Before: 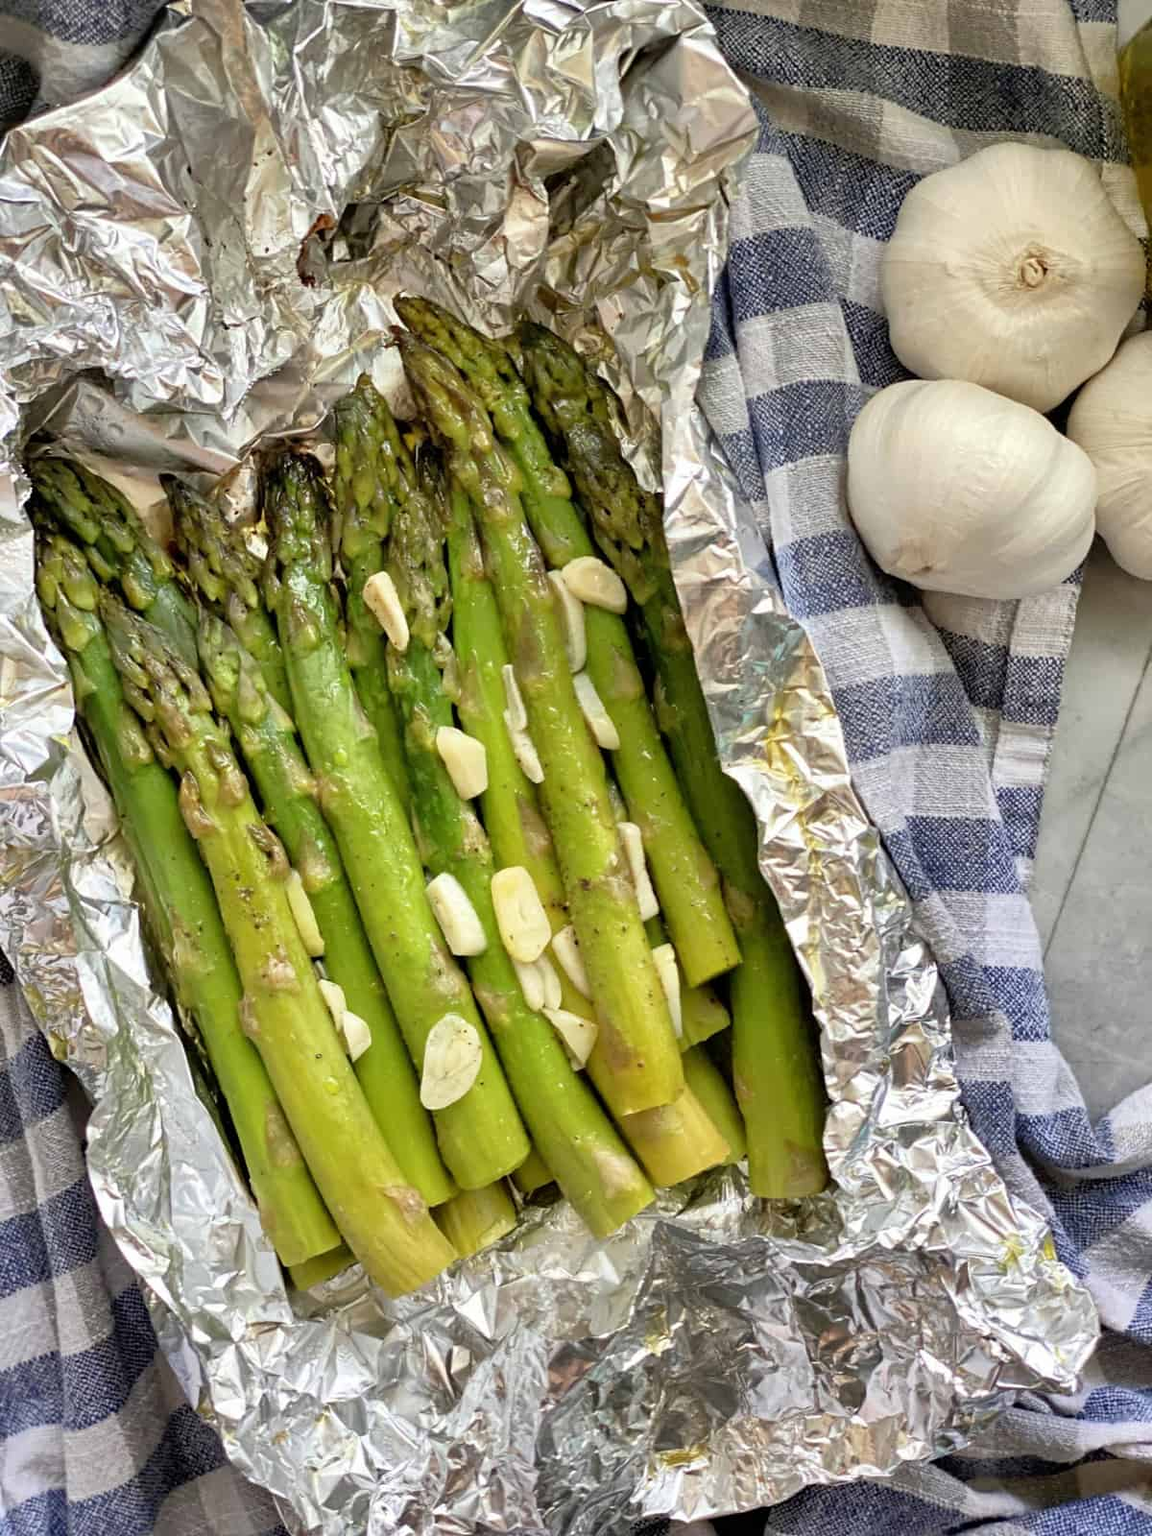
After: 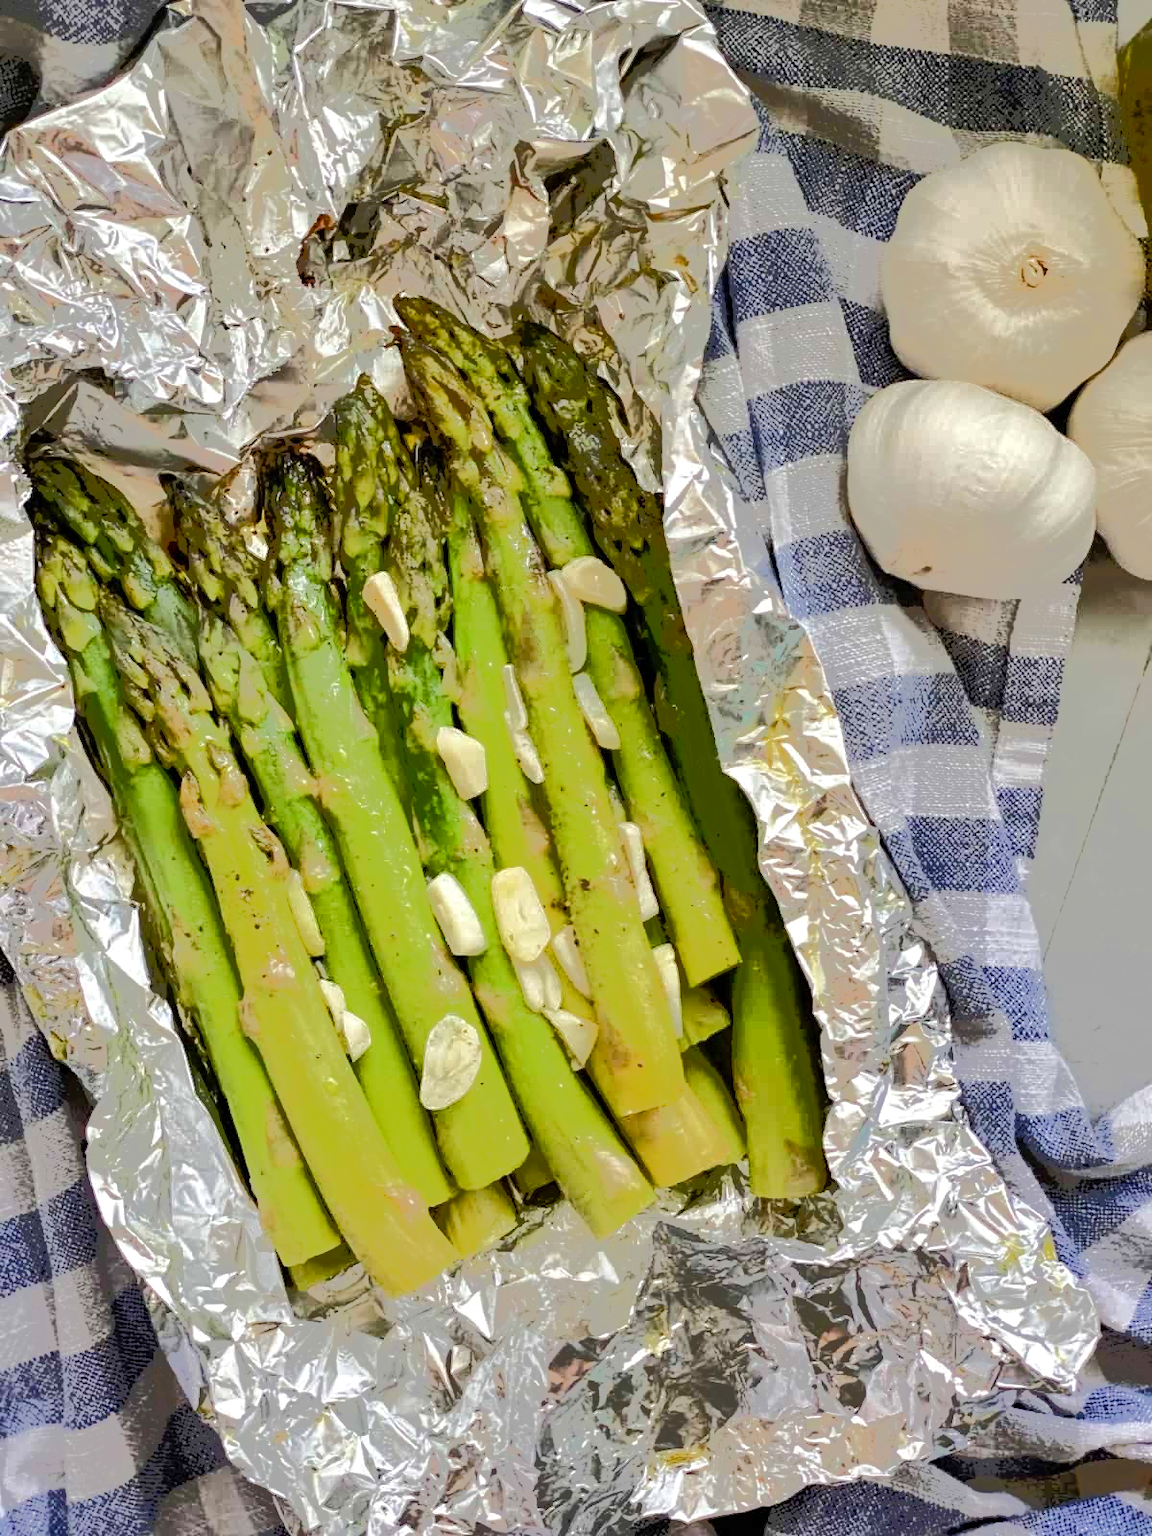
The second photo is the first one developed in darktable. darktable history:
tone equalizer: -7 EV -0.621 EV, -6 EV 0.97 EV, -5 EV -0.486 EV, -4 EV 0.453 EV, -3 EV 0.441 EV, -2 EV 0.17 EV, -1 EV -0.148 EV, +0 EV -0.39 EV, edges refinement/feathering 500, mask exposure compensation -1.57 EV, preserve details no
color balance rgb: perceptual saturation grading › global saturation 20%, perceptual saturation grading › highlights -25.216%, perceptual saturation grading › shadows 25.292%
